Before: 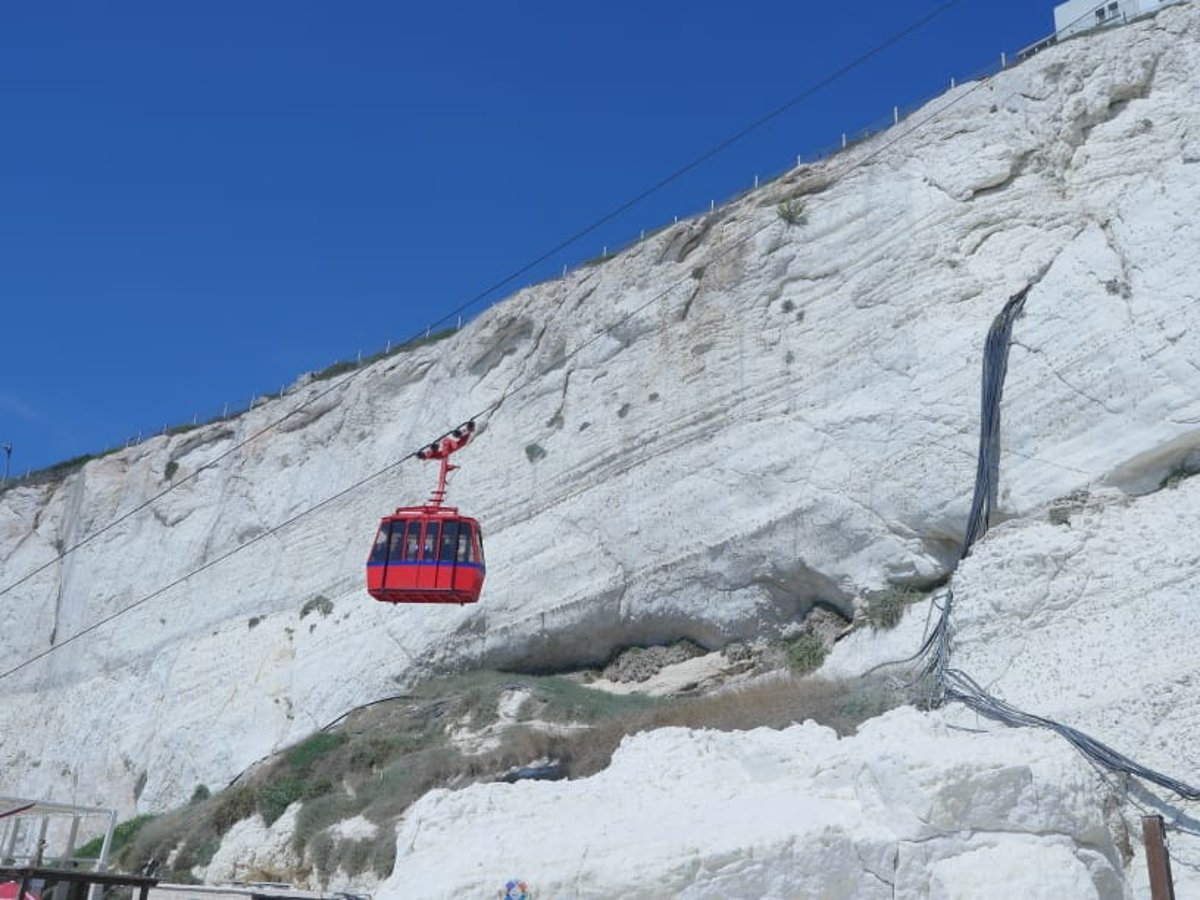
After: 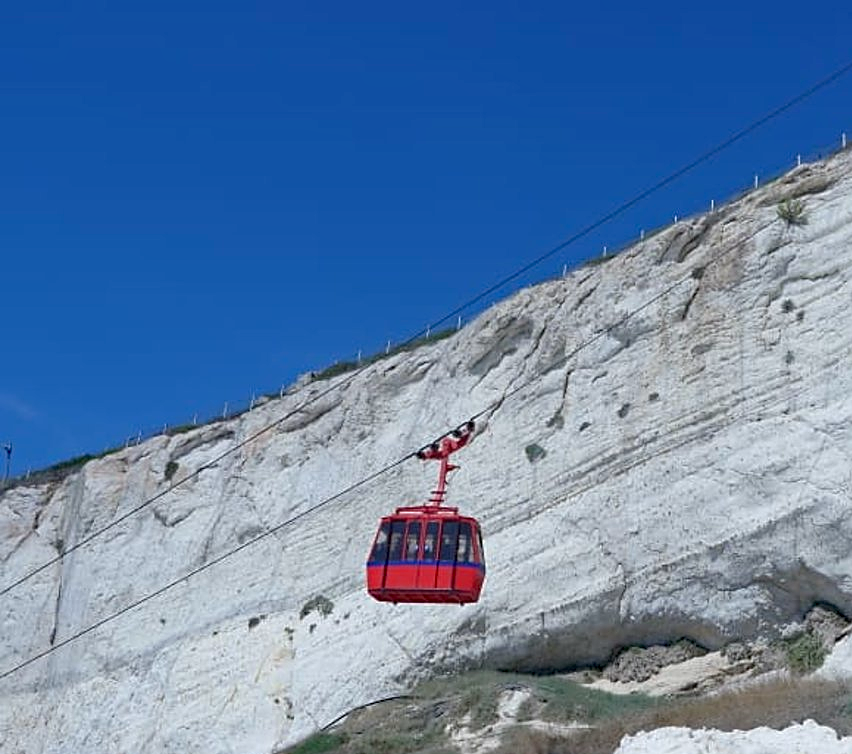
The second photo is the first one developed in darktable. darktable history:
exposure: black level correction 0, exposure 0 EV, compensate highlight preservation false
sharpen: on, module defaults
haze removal: strength 0.286, distance 0.252, compatibility mode true, adaptive false
crop: right 28.936%, bottom 16.124%
